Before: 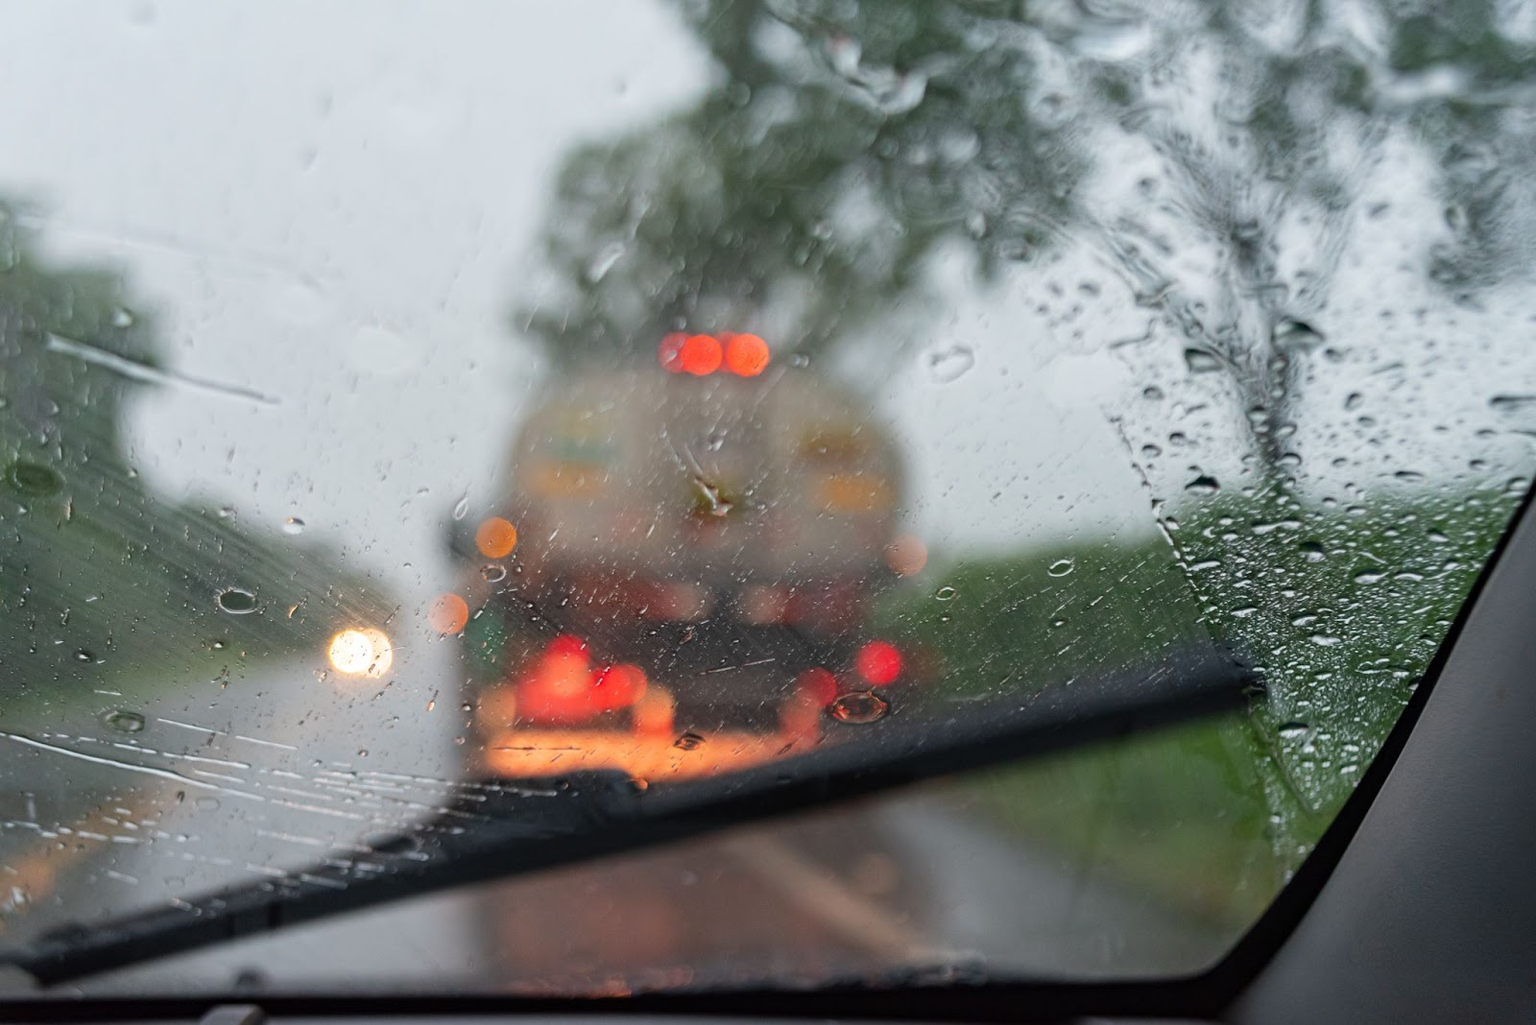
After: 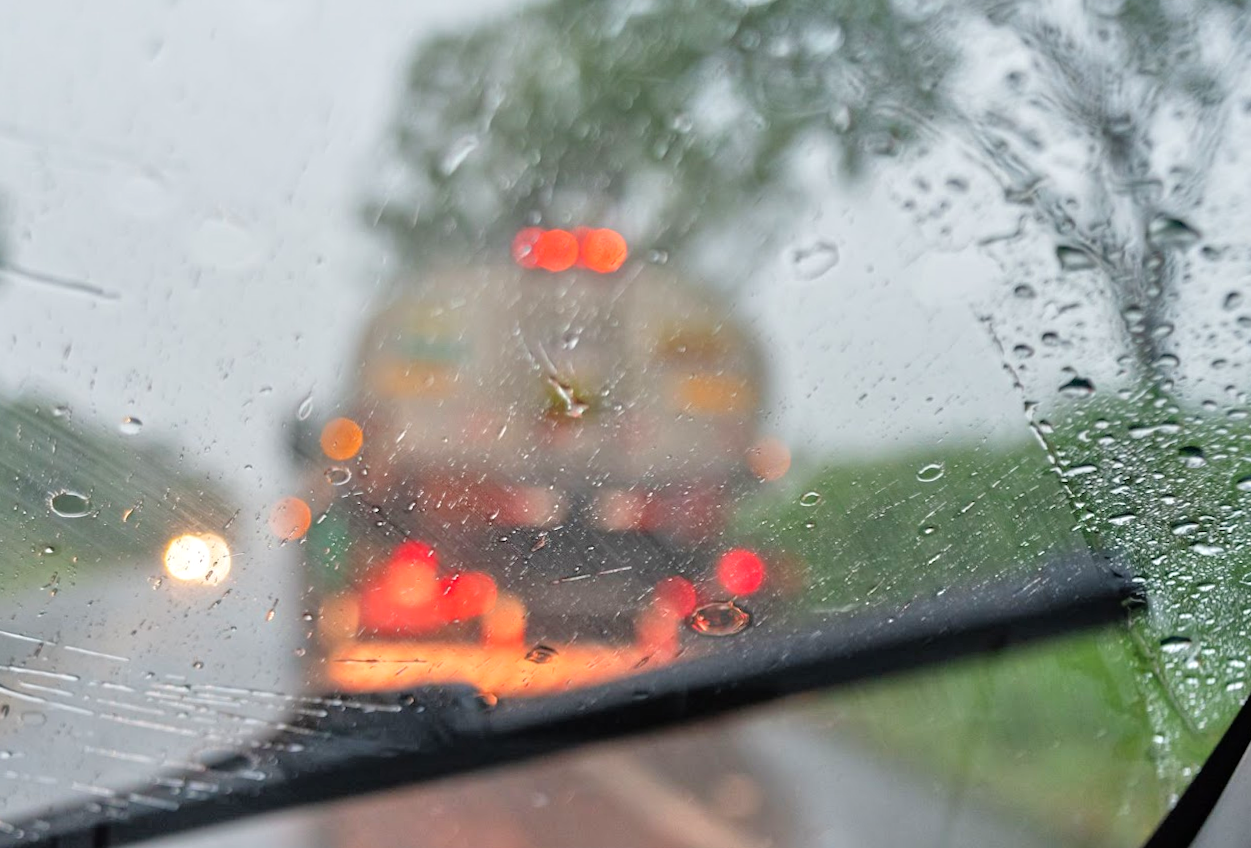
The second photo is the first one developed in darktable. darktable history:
rotate and perspective: rotation 0.226°, lens shift (vertical) -0.042, crop left 0.023, crop right 0.982, crop top 0.006, crop bottom 0.994
tone equalizer: -7 EV 0.15 EV, -6 EV 0.6 EV, -5 EV 1.15 EV, -4 EV 1.33 EV, -3 EV 1.15 EV, -2 EV 0.6 EV, -1 EV 0.15 EV, mask exposure compensation -0.5 EV
crop and rotate: left 10.071%, top 10.071%, right 10.02%, bottom 10.02%
